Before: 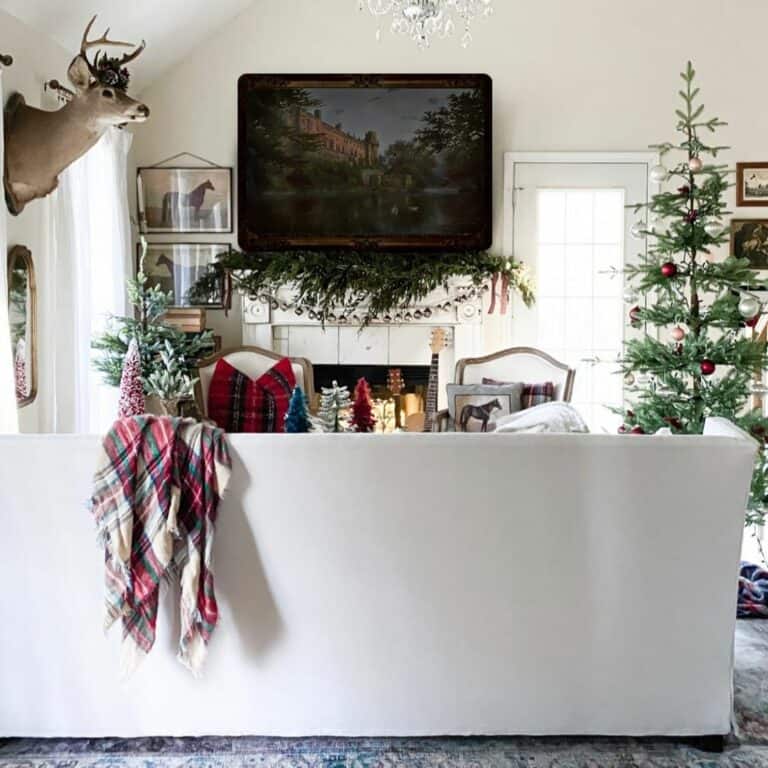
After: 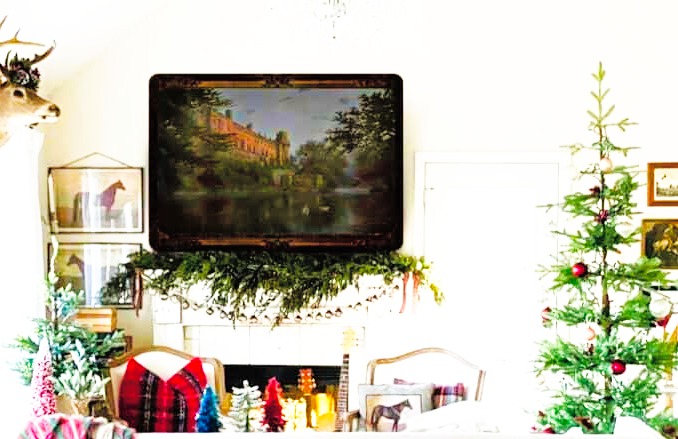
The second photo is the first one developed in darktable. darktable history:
tone curve: curves: ch0 [(0, 0) (0.004, 0.008) (0.077, 0.156) (0.169, 0.29) (0.774, 0.774) (1, 1)], color space Lab, independent channels, preserve colors none
color balance rgb: perceptual saturation grading › global saturation 30.793%, global vibrance 40.106%
tone equalizer: -8 EV -0.428 EV, -7 EV -0.37 EV, -6 EV -0.302 EV, -5 EV -0.183 EV, -3 EV 0.207 EV, -2 EV 0.31 EV, -1 EV 0.4 EV, +0 EV 0.443 EV, smoothing diameter 24.85%, edges refinement/feathering 6.49, preserve details guided filter
crop and rotate: left 11.696%, bottom 42.796%
base curve: curves: ch0 [(0, 0) (0.007, 0.004) (0.027, 0.03) (0.046, 0.07) (0.207, 0.54) (0.442, 0.872) (0.673, 0.972) (1, 1)], preserve colors none
